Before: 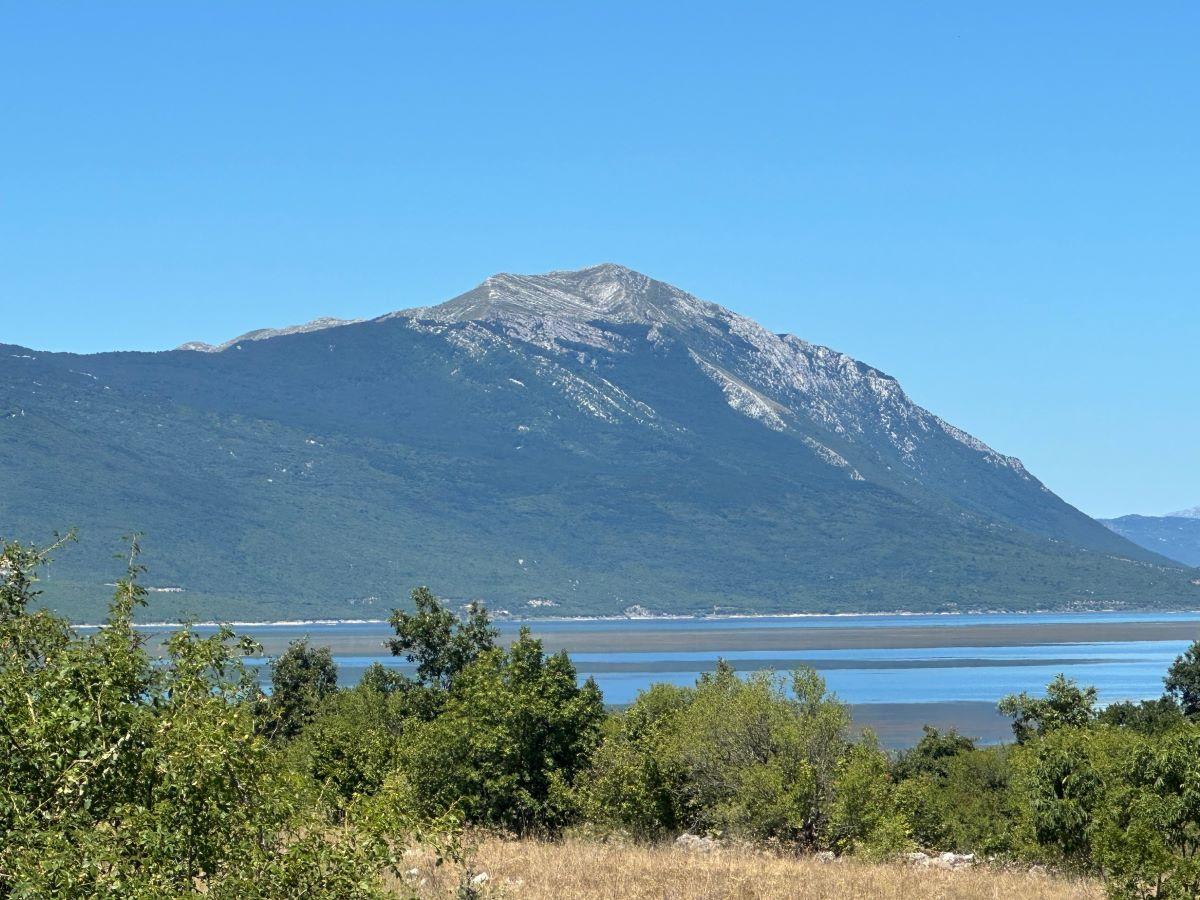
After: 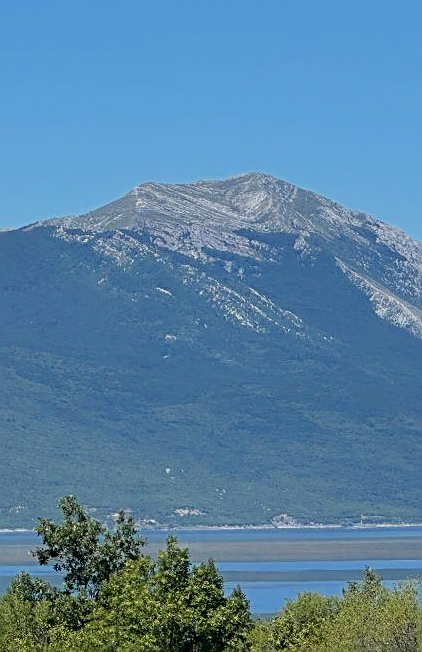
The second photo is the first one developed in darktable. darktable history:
white balance: red 0.983, blue 1.036
sharpen: amount 0.575
filmic rgb: middle gray luminance 18.42%, black relative exposure -10.5 EV, white relative exposure 3.4 EV, threshold 6 EV, target black luminance 0%, hardness 6.03, latitude 99%, contrast 0.847, shadows ↔ highlights balance 0.505%, add noise in highlights 0, preserve chrominance max RGB, color science v3 (2019), use custom middle-gray values true, iterations of high-quality reconstruction 0, contrast in highlights soft, enable highlight reconstruction true
crop and rotate: left 29.476%, top 10.214%, right 35.32%, bottom 17.333%
